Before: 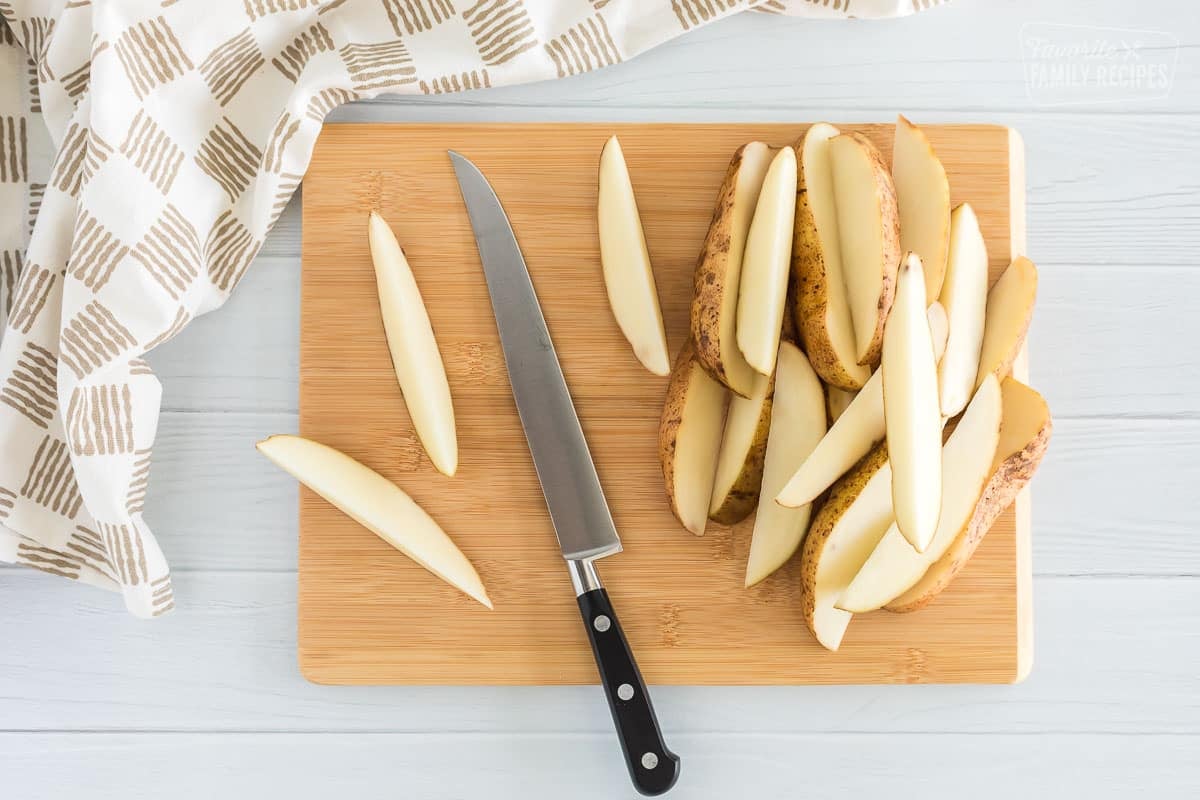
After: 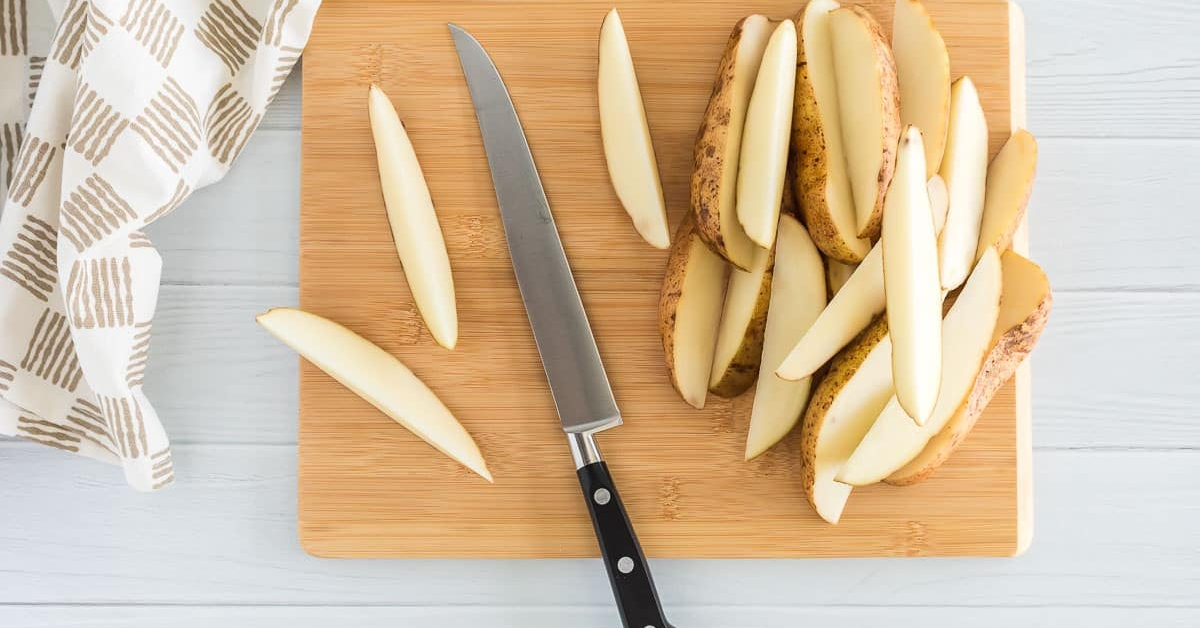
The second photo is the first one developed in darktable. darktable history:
crop and rotate: top 15.951%, bottom 5.532%
